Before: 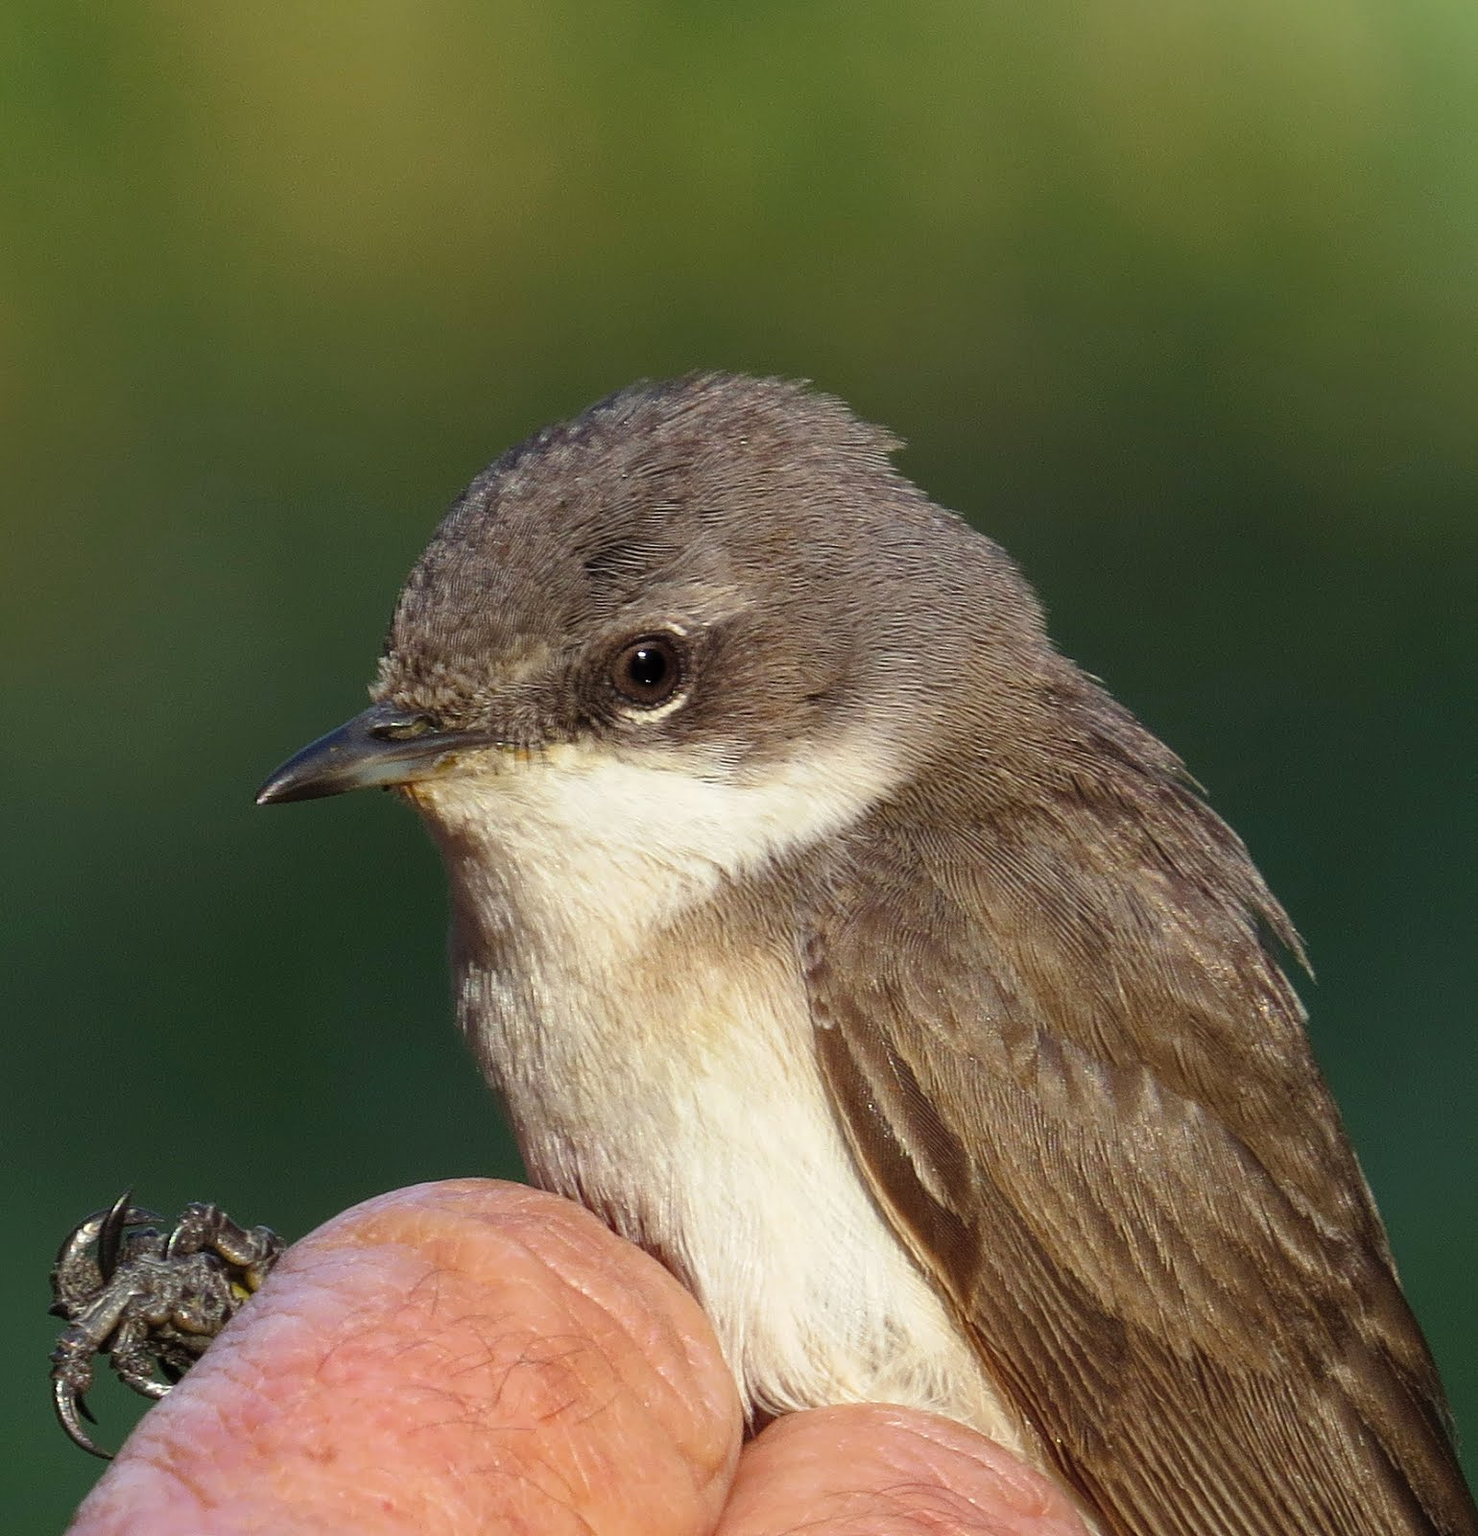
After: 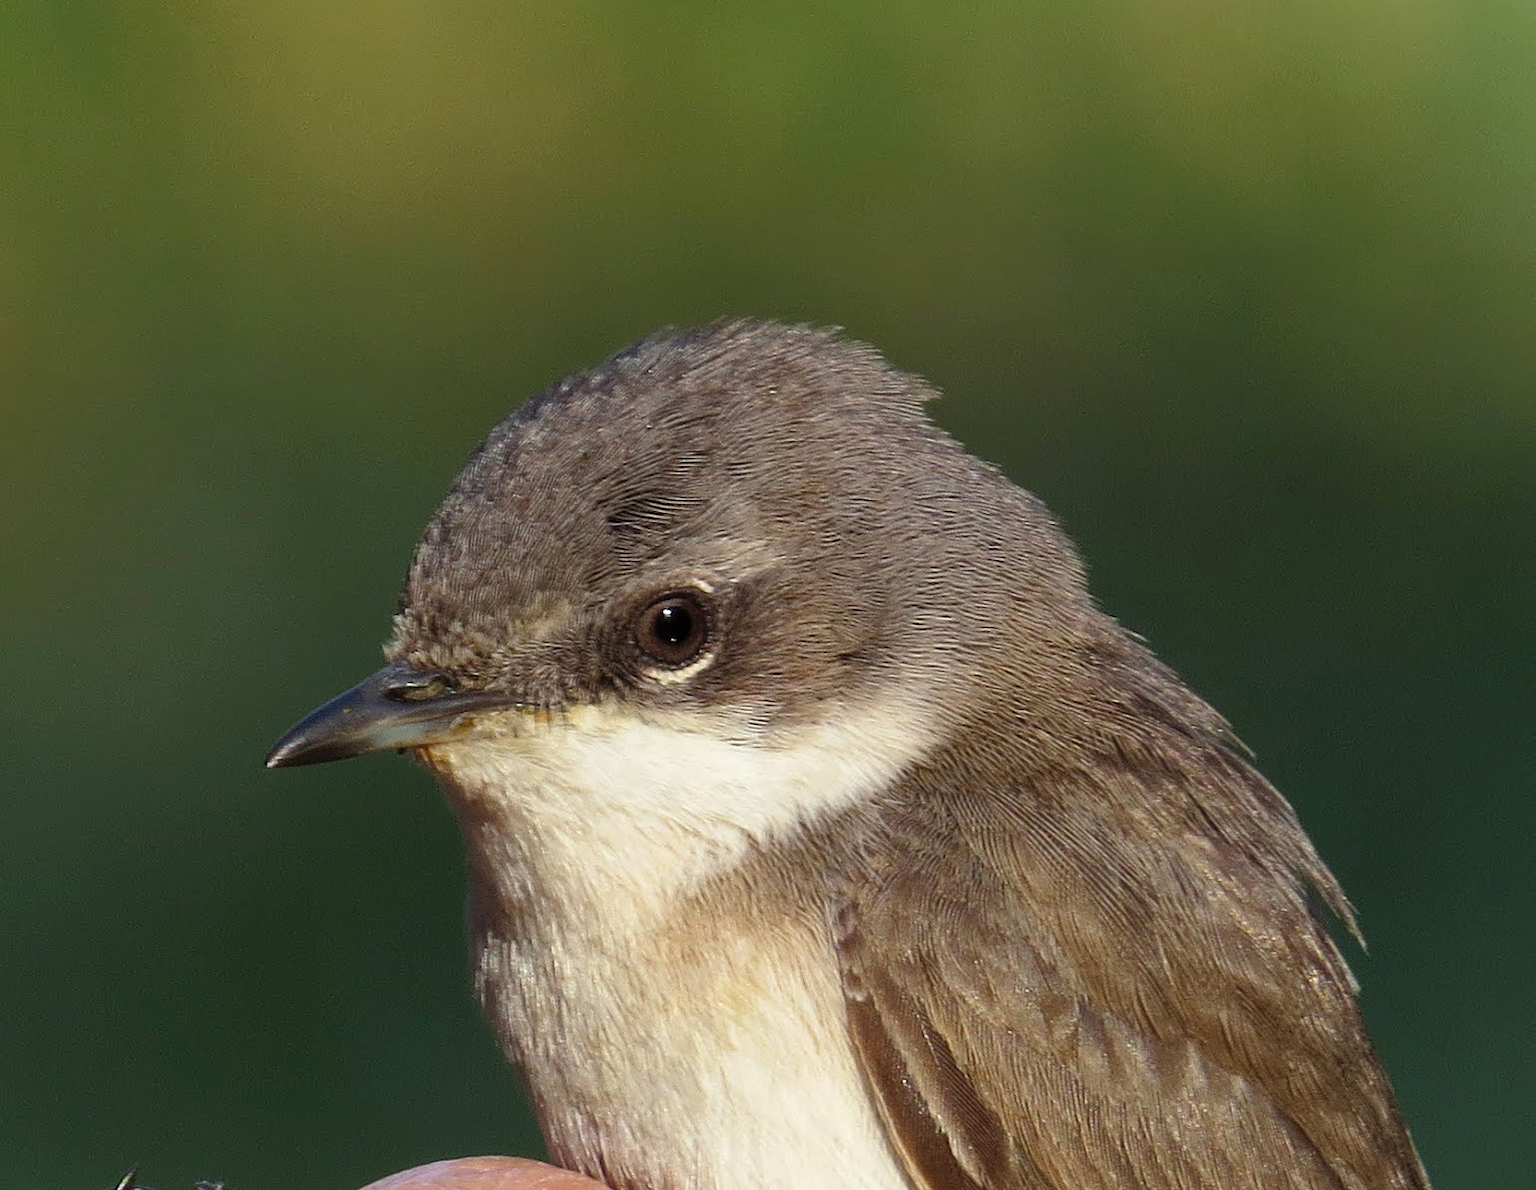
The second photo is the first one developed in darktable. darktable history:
crop: top 4.272%, bottom 21.004%
